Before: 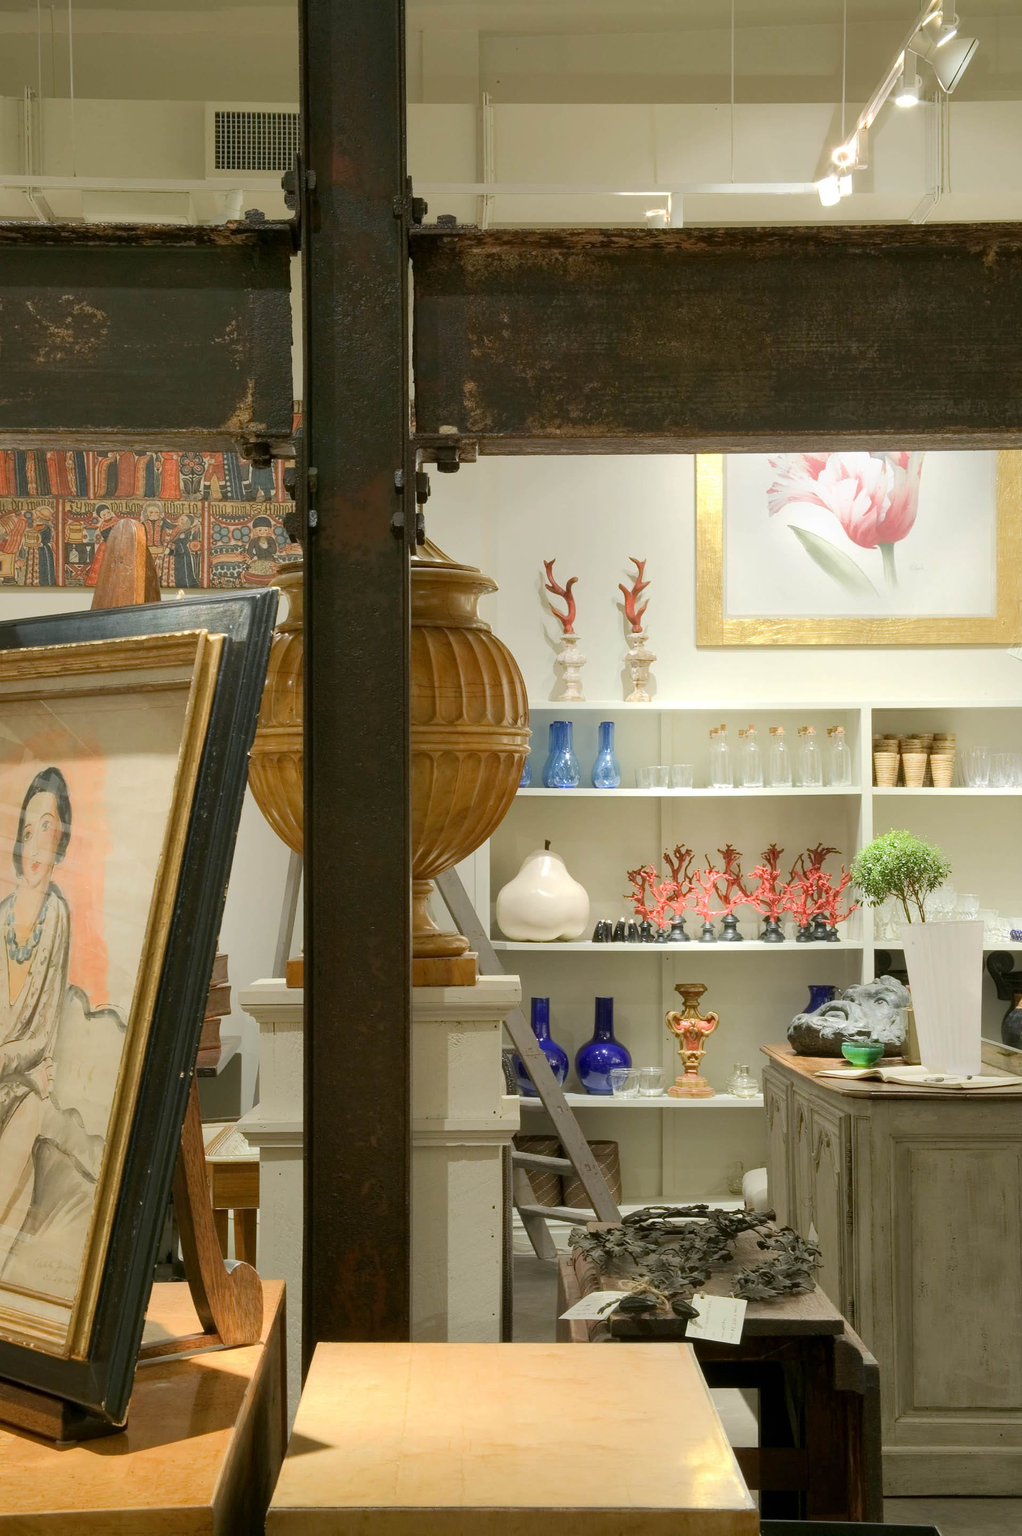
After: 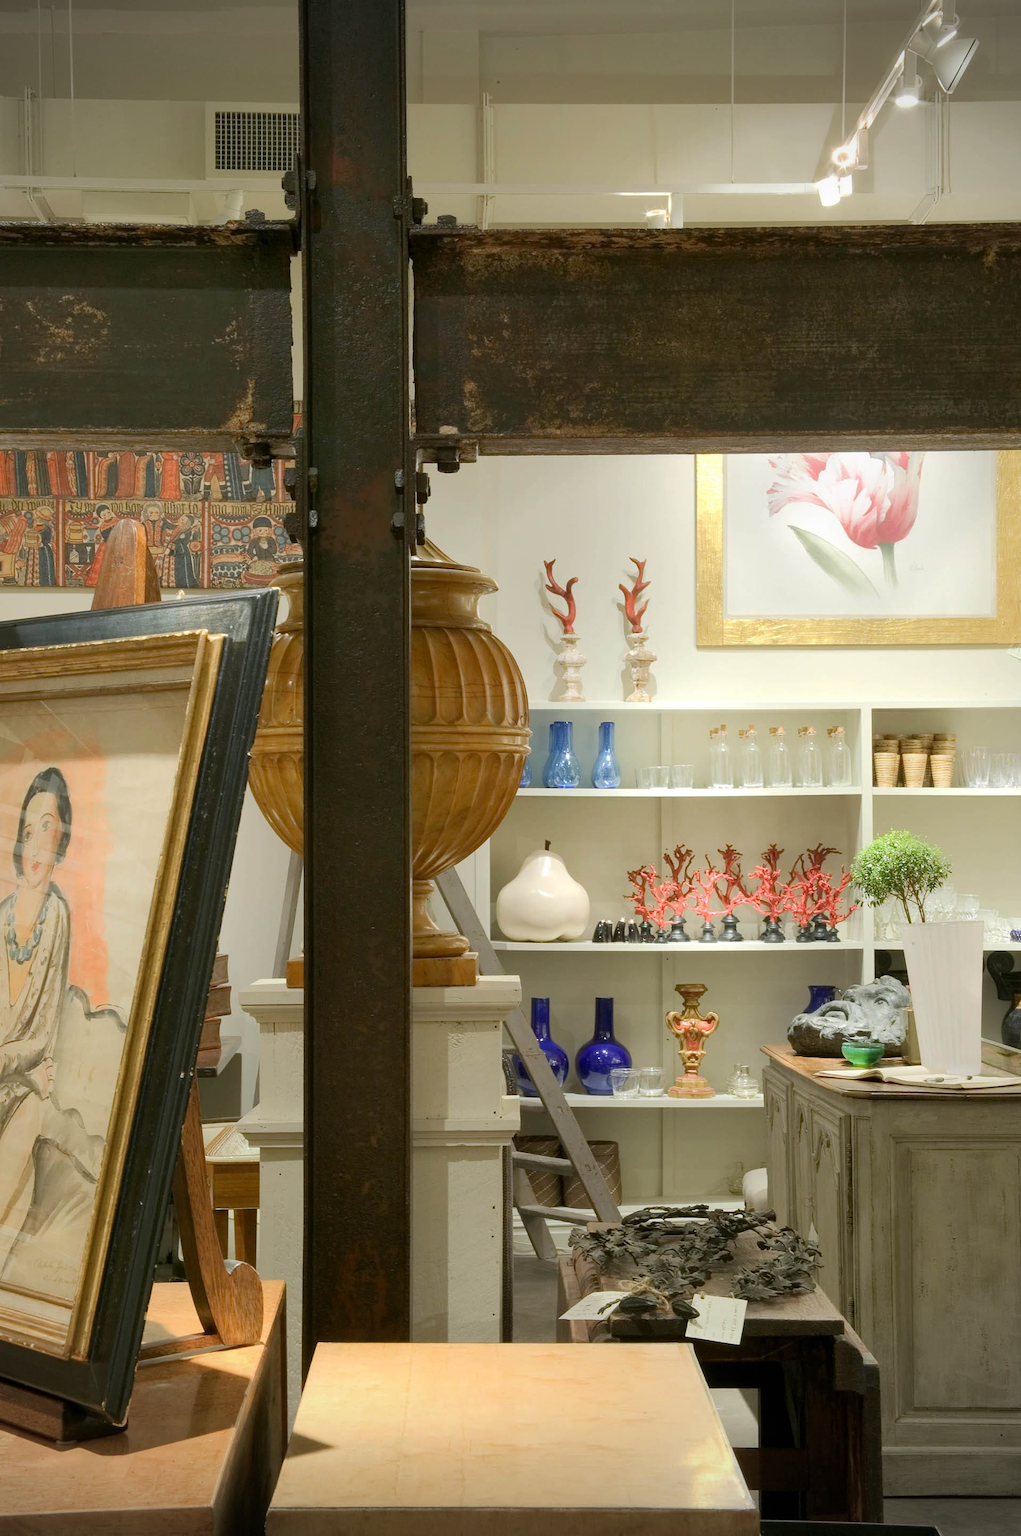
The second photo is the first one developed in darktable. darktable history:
tone equalizer: -7 EV 0.104 EV
vignetting: fall-off start 97.15%, center (0, 0.008), width/height ratio 1.183
